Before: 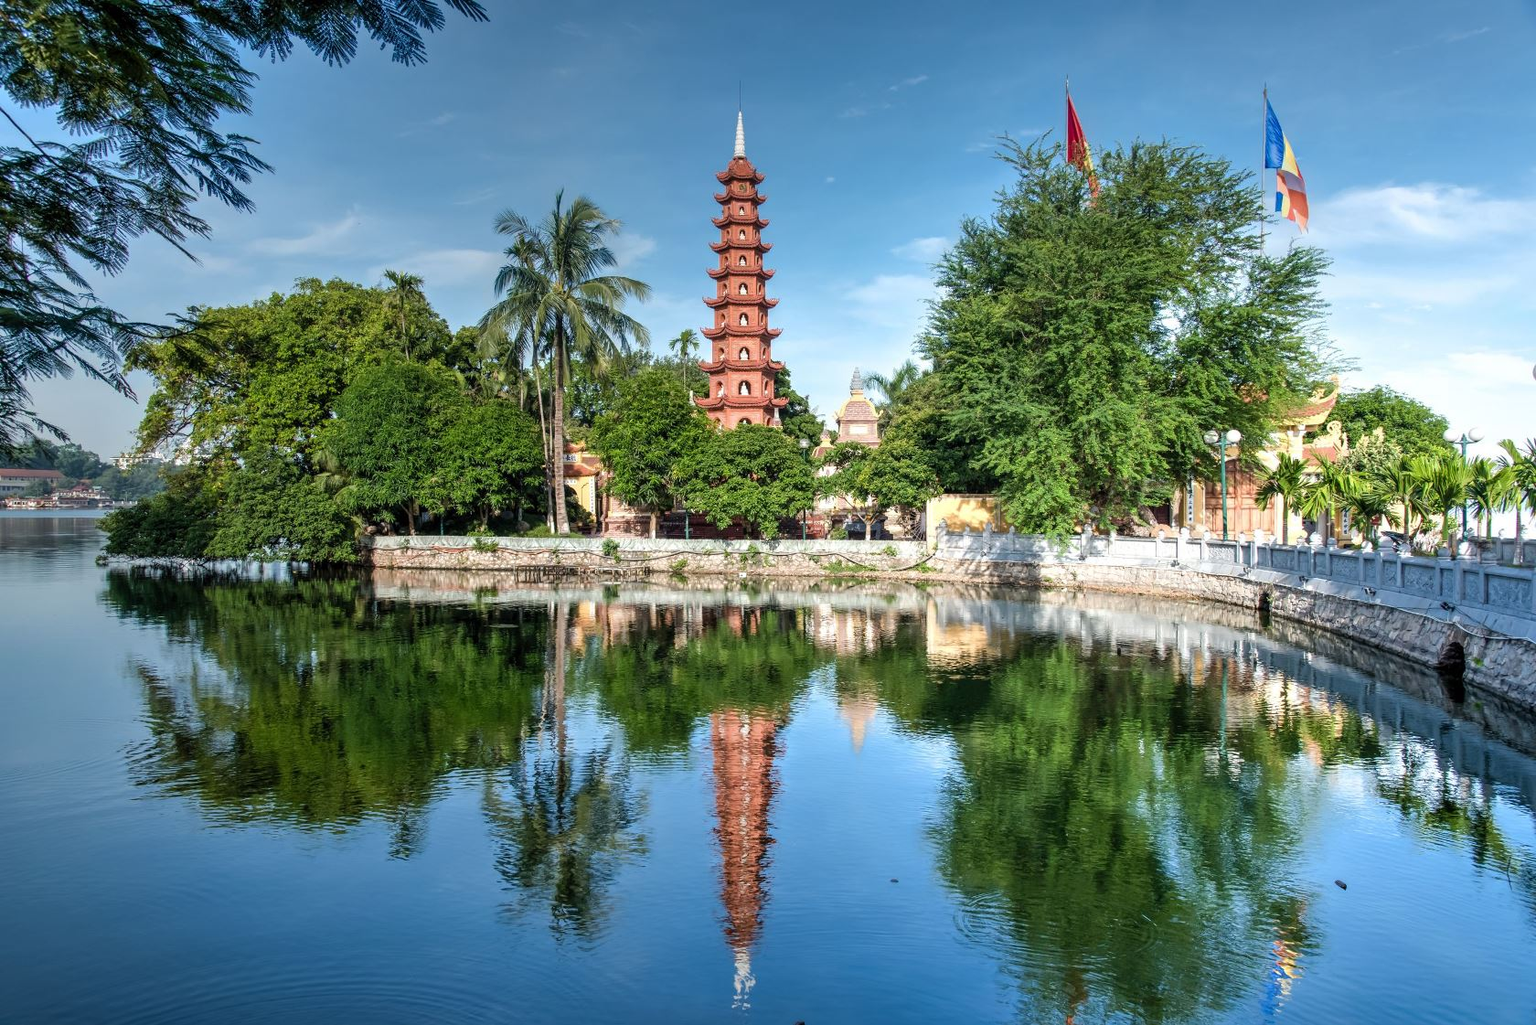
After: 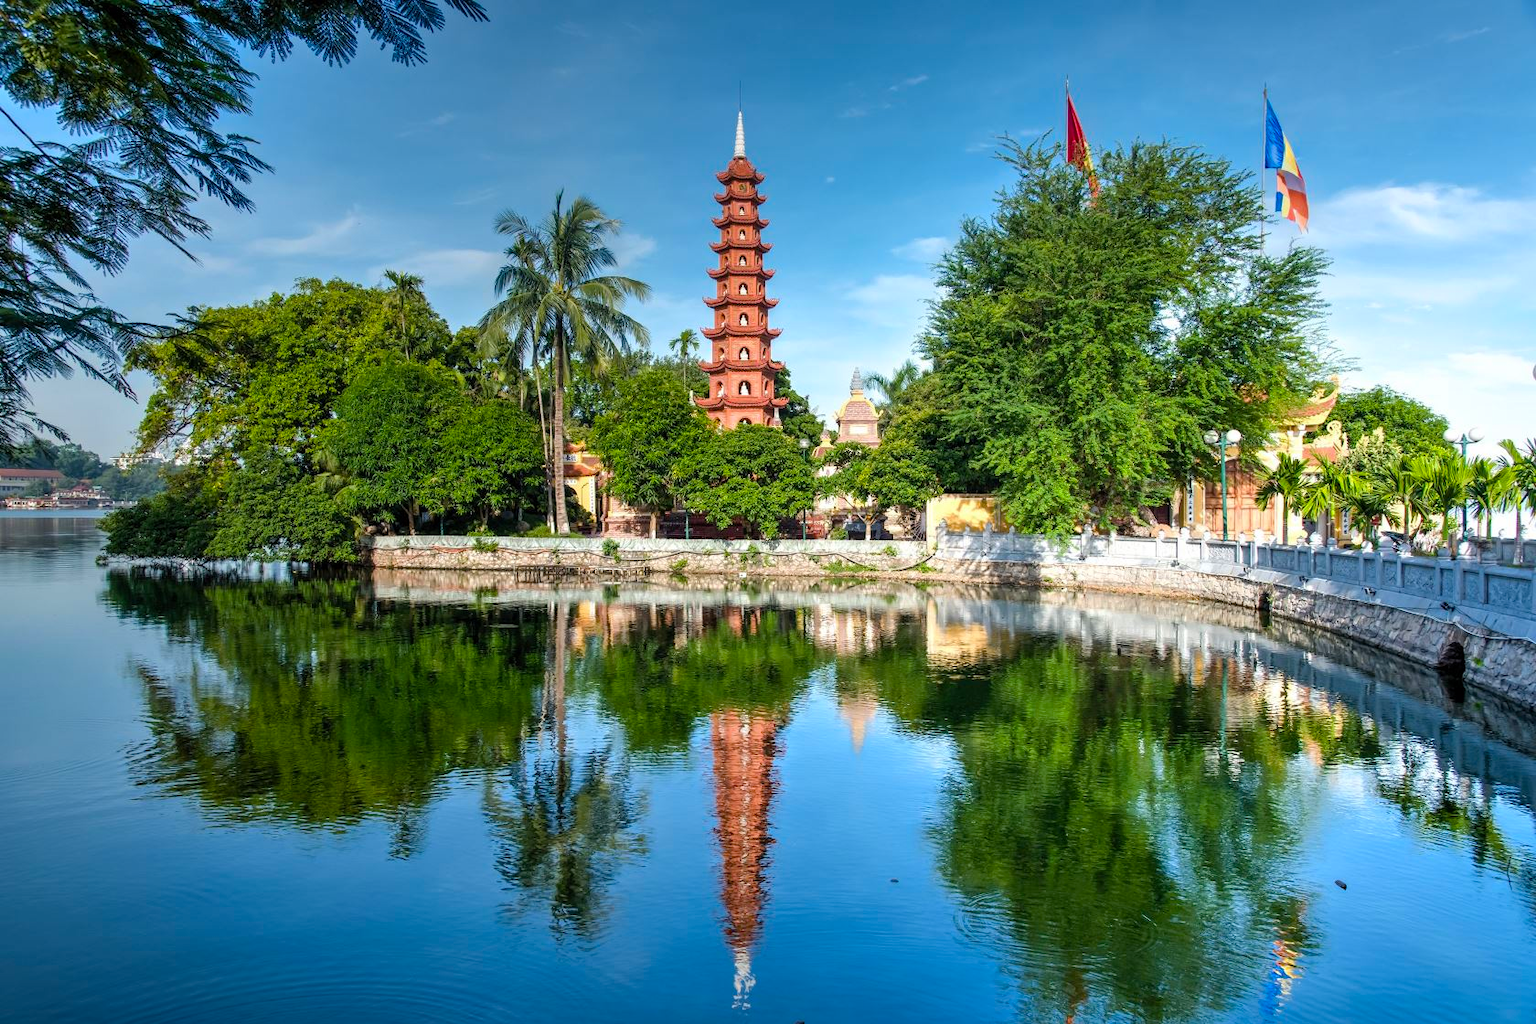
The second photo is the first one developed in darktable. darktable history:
color balance rgb: perceptual saturation grading › global saturation 30.521%
